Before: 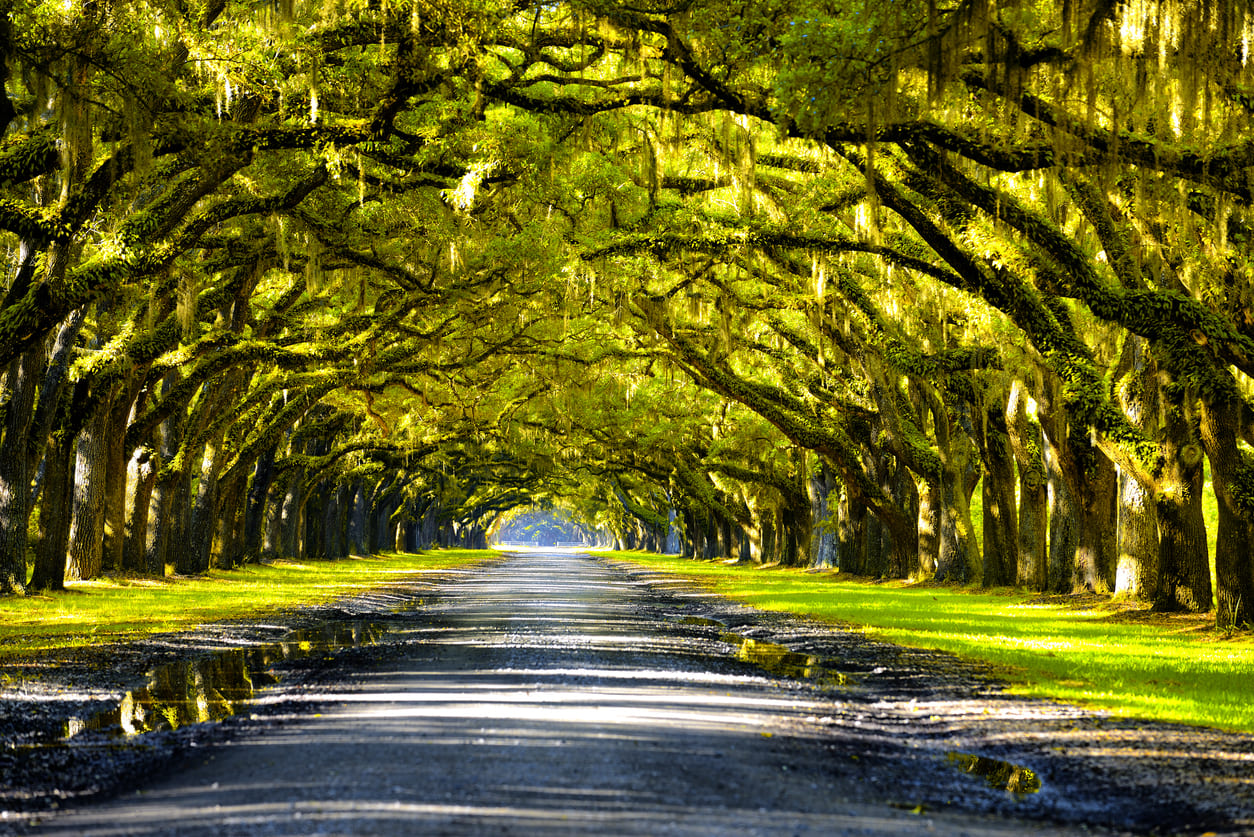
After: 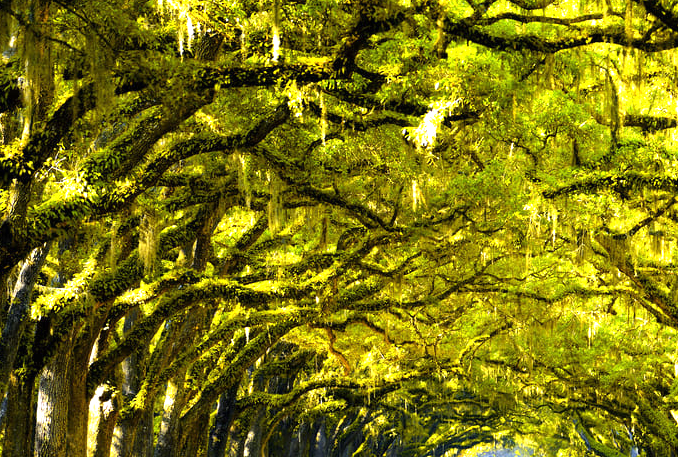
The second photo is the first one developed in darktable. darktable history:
exposure: black level correction 0, exposure 0.697 EV, compensate highlight preservation false
crop and rotate: left 3.048%, top 7.584%, right 42.809%, bottom 37.797%
